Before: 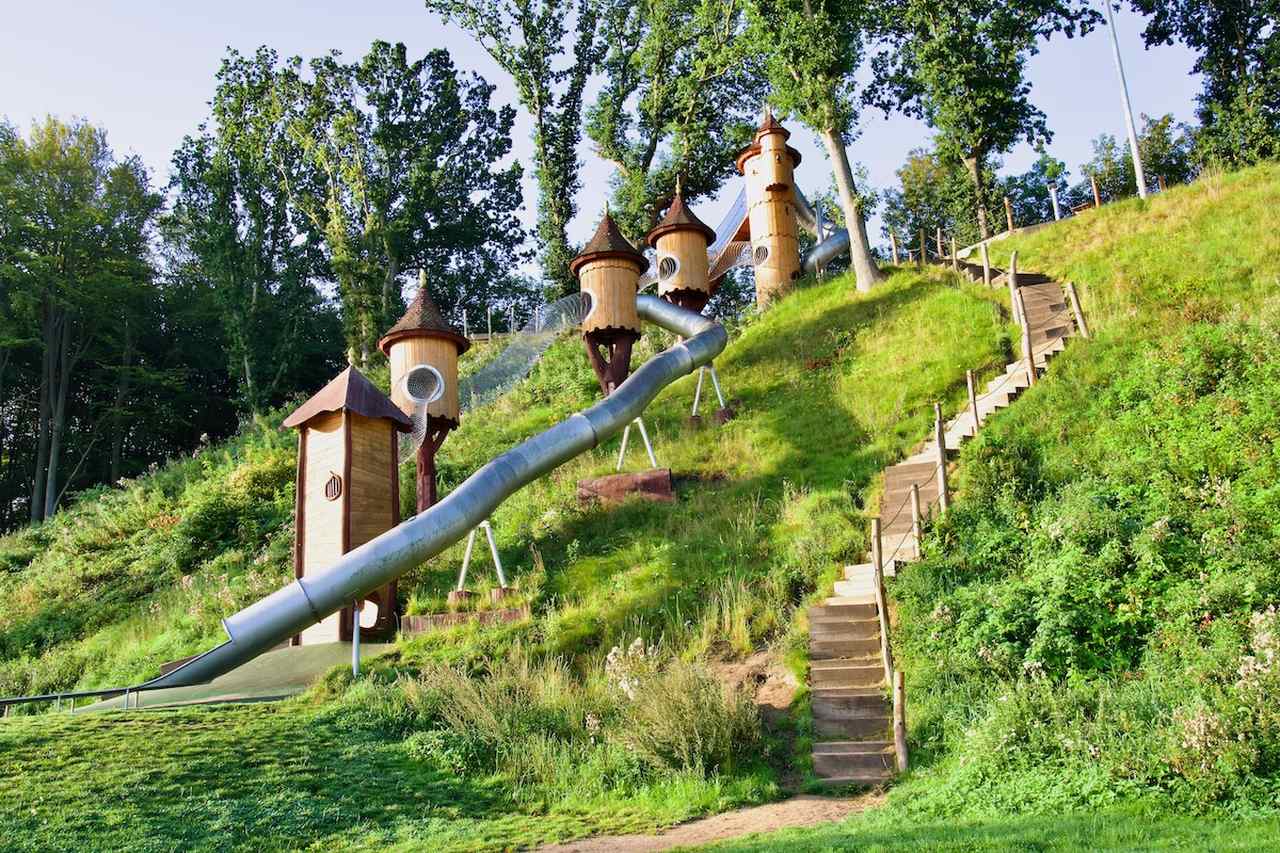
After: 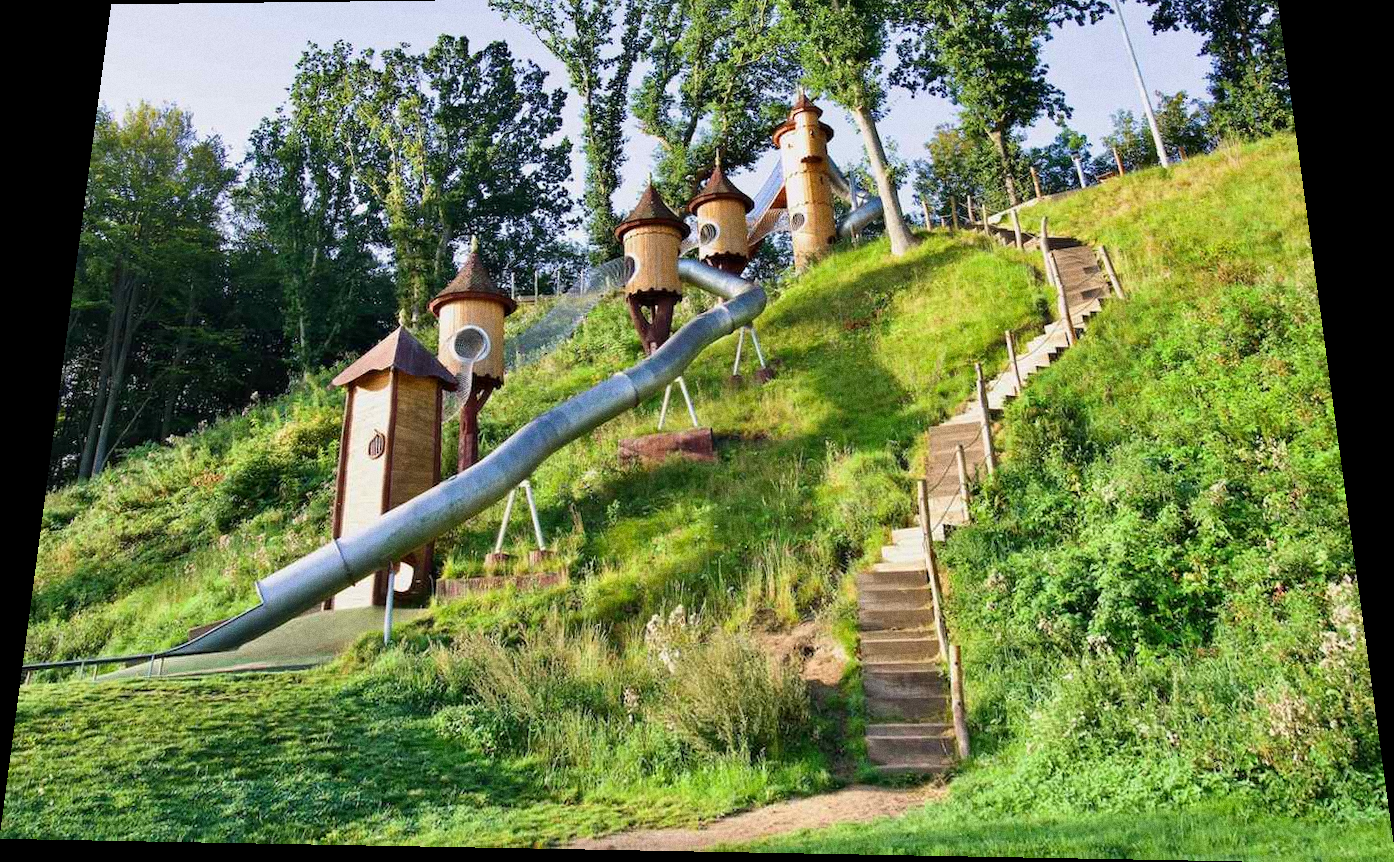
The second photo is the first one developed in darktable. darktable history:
crop: top 1.049%, right 0.001%
rotate and perspective: rotation 0.128°, lens shift (vertical) -0.181, lens shift (horizontal) -0.044, shear 0.001, automatic cropping off
grain: coarseness 8.68 ISO, strength 31.94%
